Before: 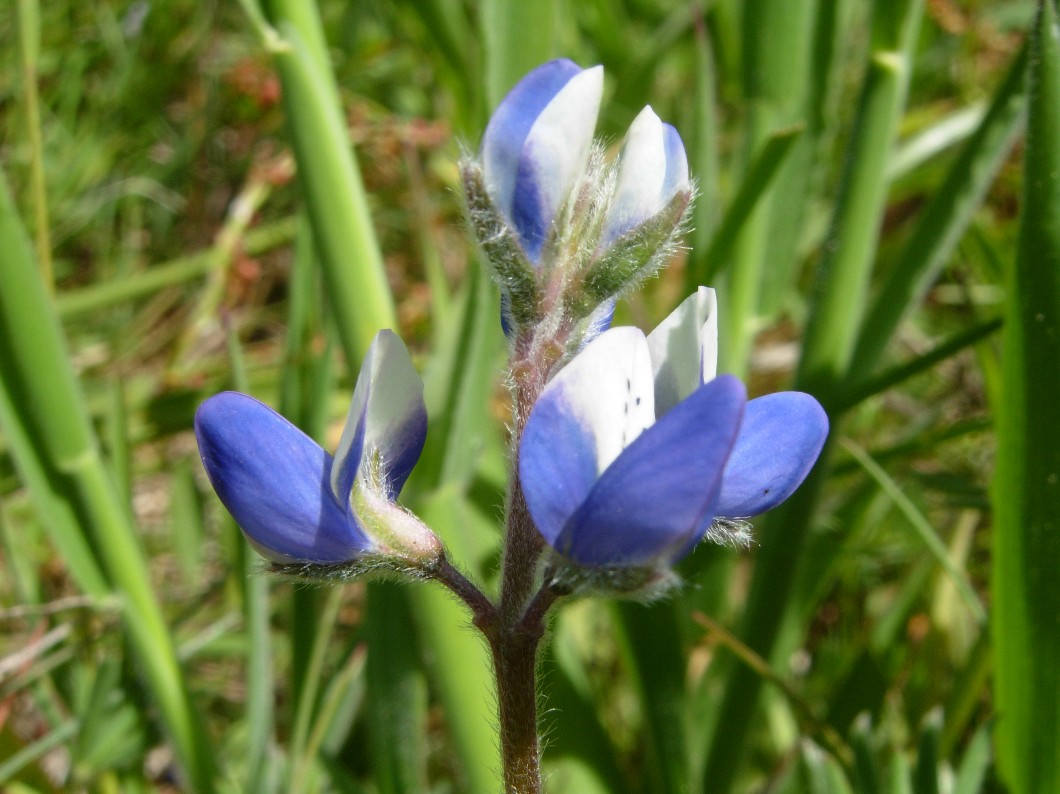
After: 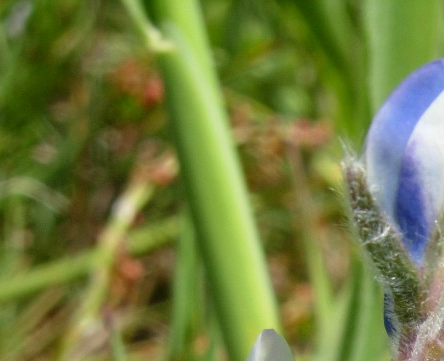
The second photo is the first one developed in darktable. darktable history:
crop and rotate: left 11.108%, top 0.05%, right 46.989%, bottom 54.412%
